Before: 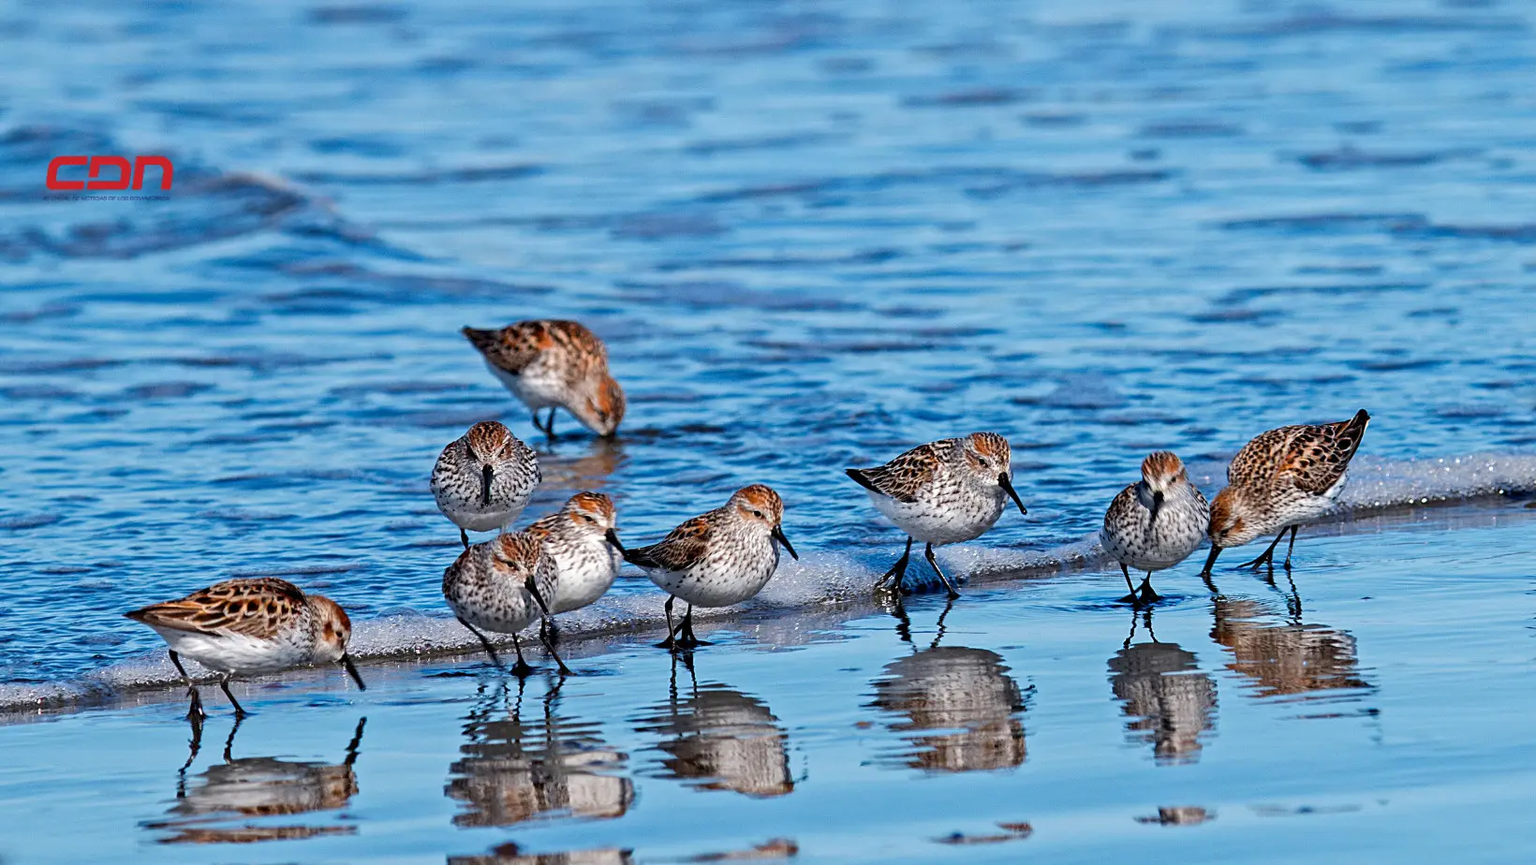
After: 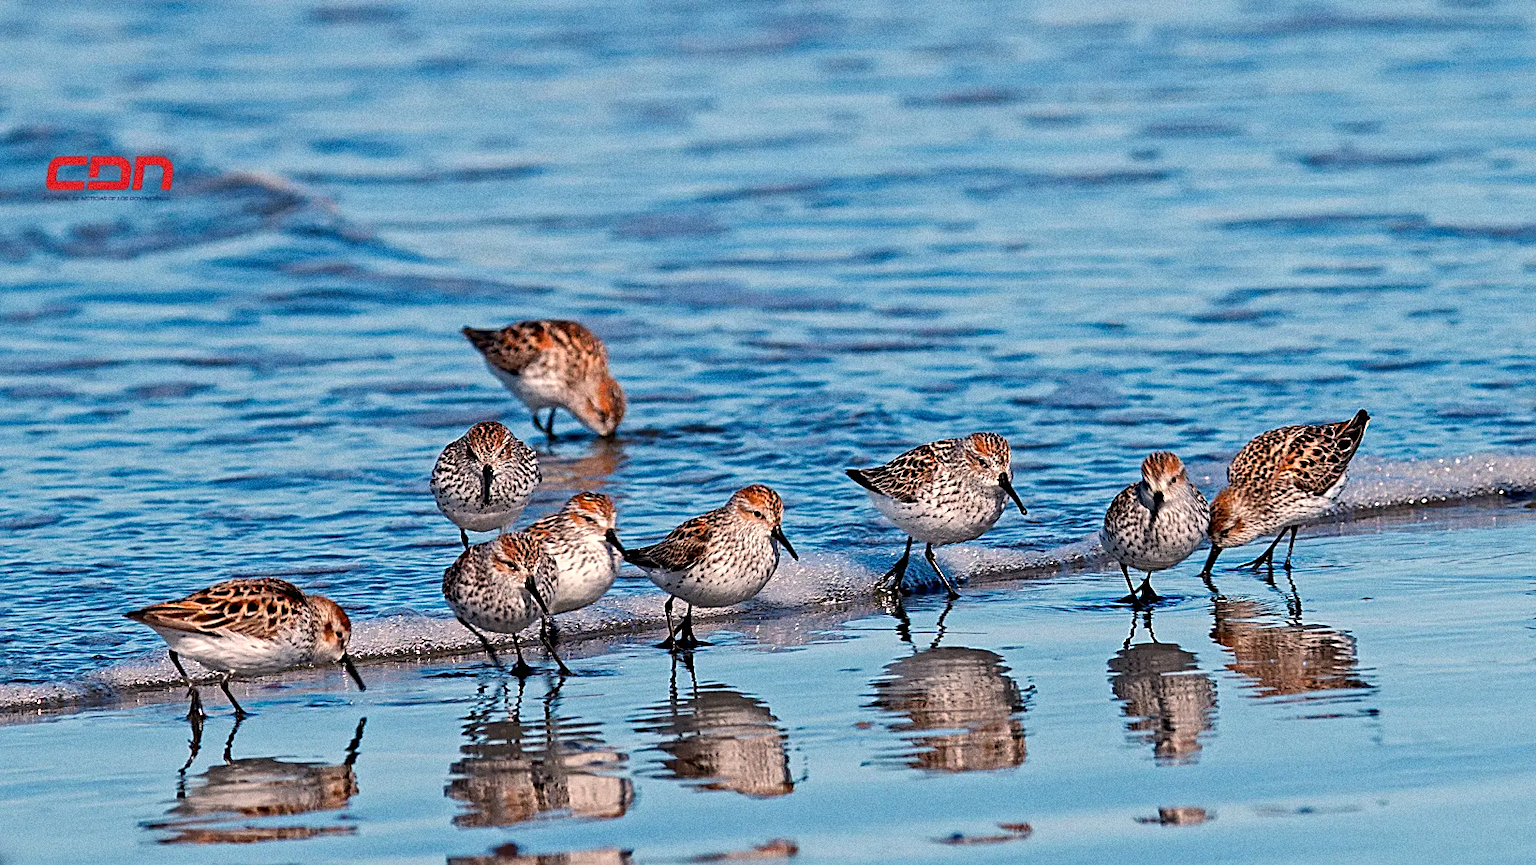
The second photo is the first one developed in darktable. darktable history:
sharpen: on, module defaults
grain: coarseness 11.82 ISO, strength 36.67%, mid-tones bias 74.17%
white balance: red 1.127, blue 0.943
